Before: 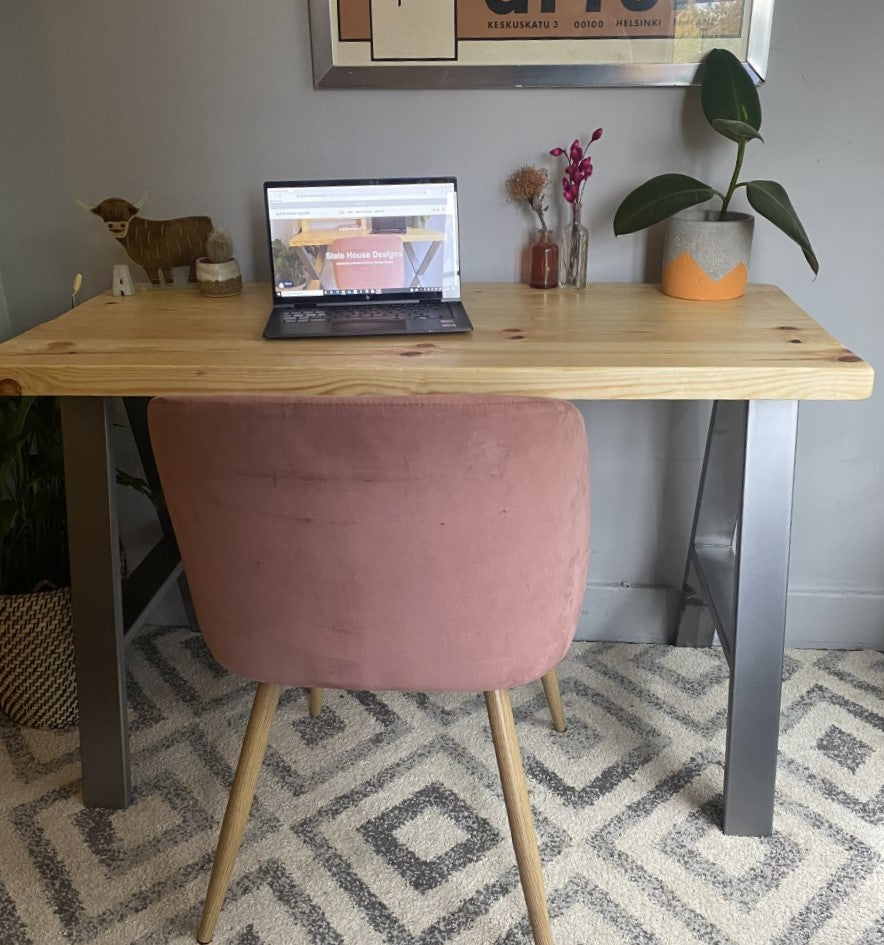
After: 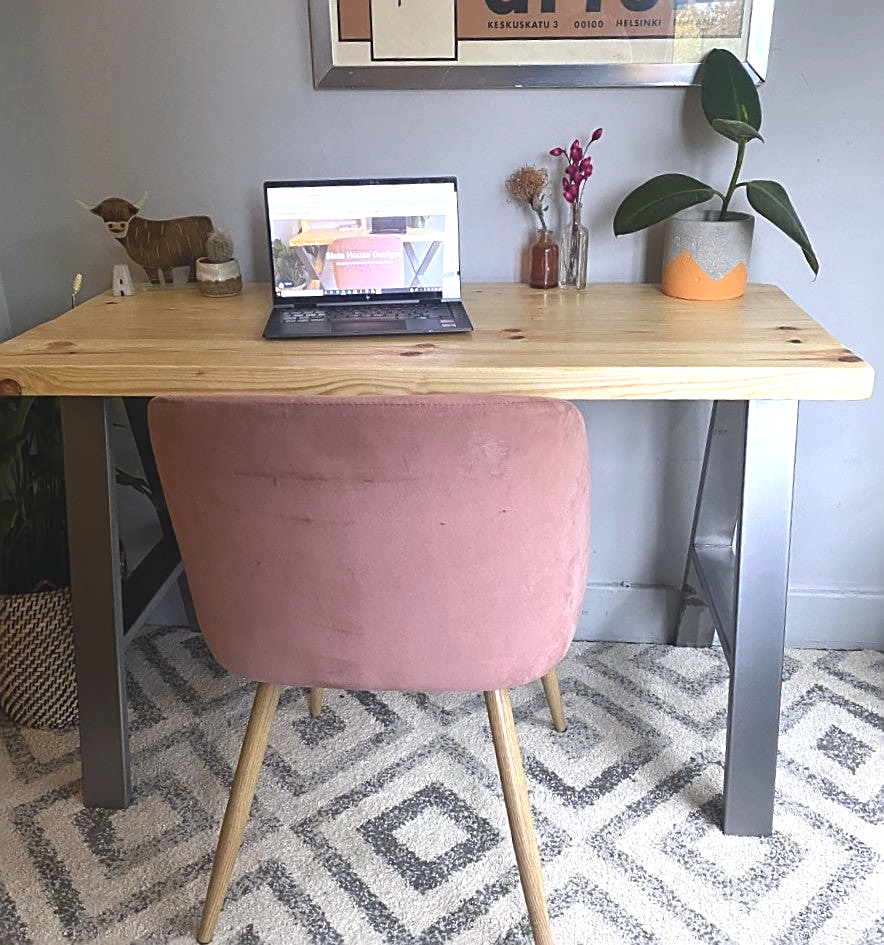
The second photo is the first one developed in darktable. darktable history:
color calibration: illuminant as shot in camera, x 0.358, y 0.373, temperature 4628.91 K
exposure: black level correction -0.005, exposure 0.622 EV, compensate highlight preservation false
sharpen: on, module defaults
